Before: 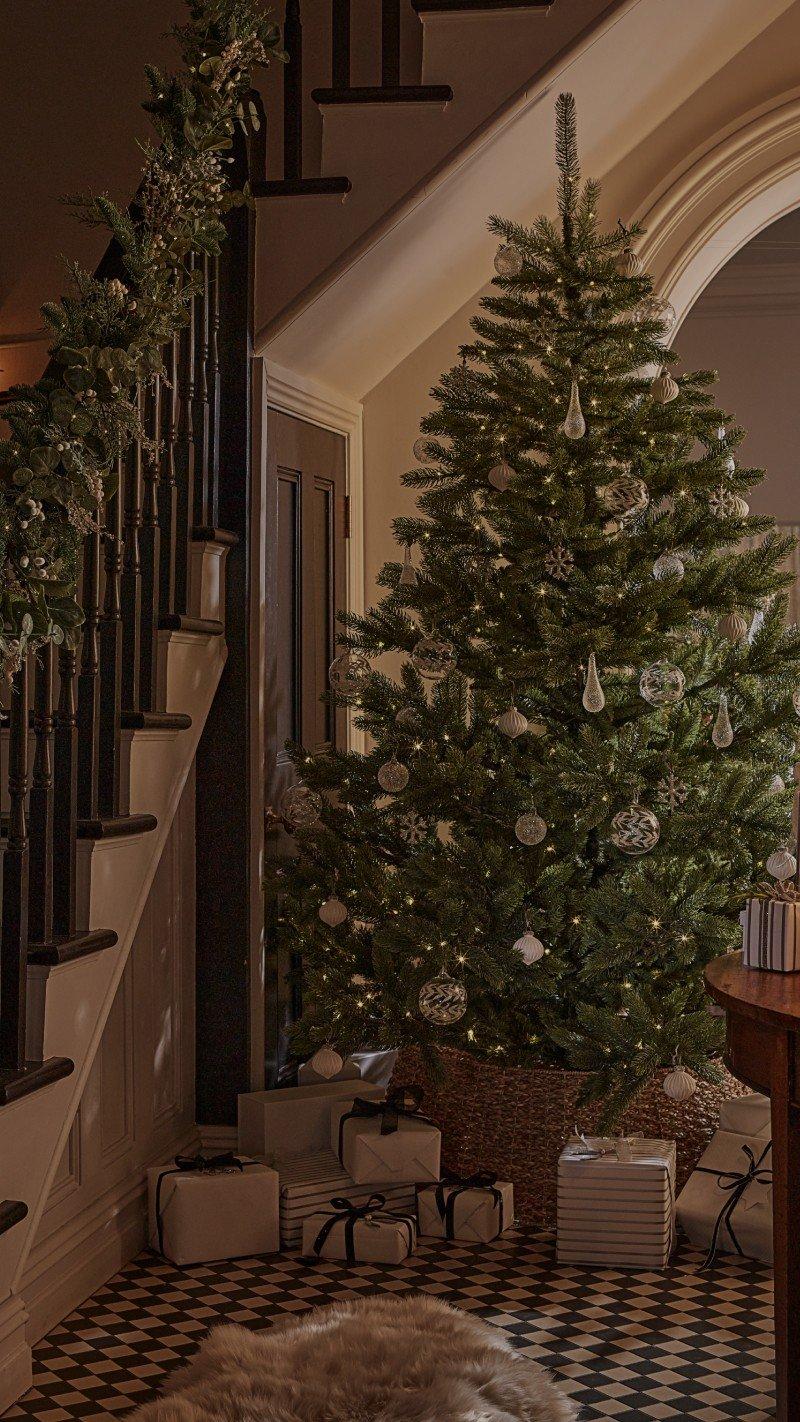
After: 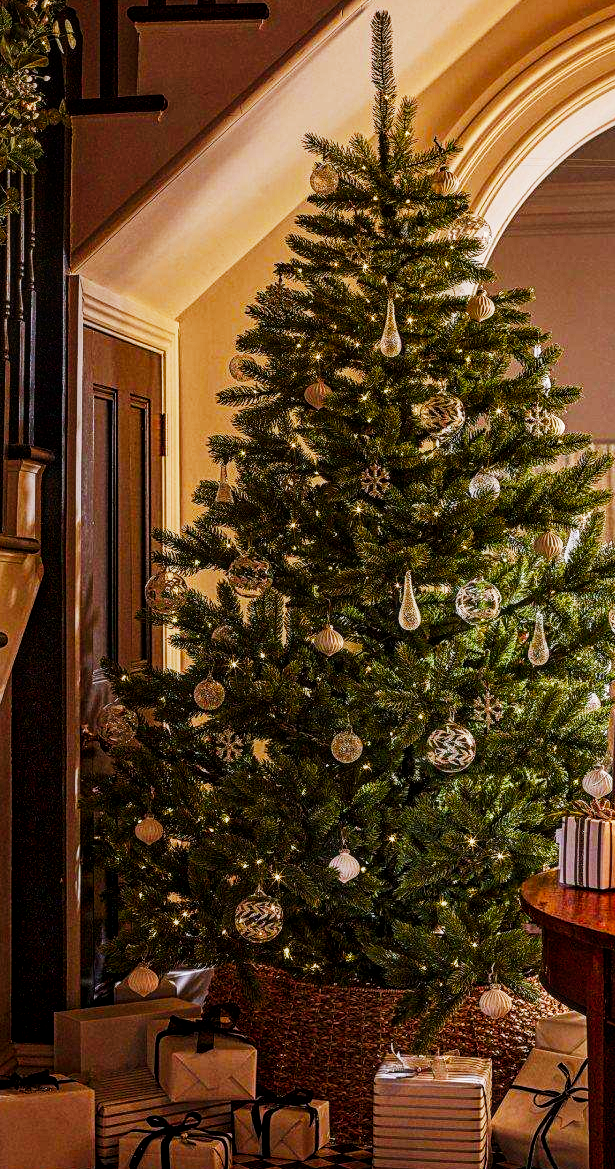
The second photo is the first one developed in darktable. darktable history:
base curve: curves: ch0 [(0, 0) (0.007, 0.004) (0.027, 0.03) (0.046, 0.07) (0.207, 0.54) (0.442, 0.872) (0.673, 0.972) (1, 1)], preserve colors none
color balance rgb: perceptual saturation grading › global saturation 20%, perceptual saturation grading › highlights -25%, perceptual saturation grading › shadows 25%
local contrast: on, module defaults
white balance: red 0.983, blue 1.036
tone equalizer: on, module defaults
crop: left 23.095%, top 5.827%, bottom 11.854%
